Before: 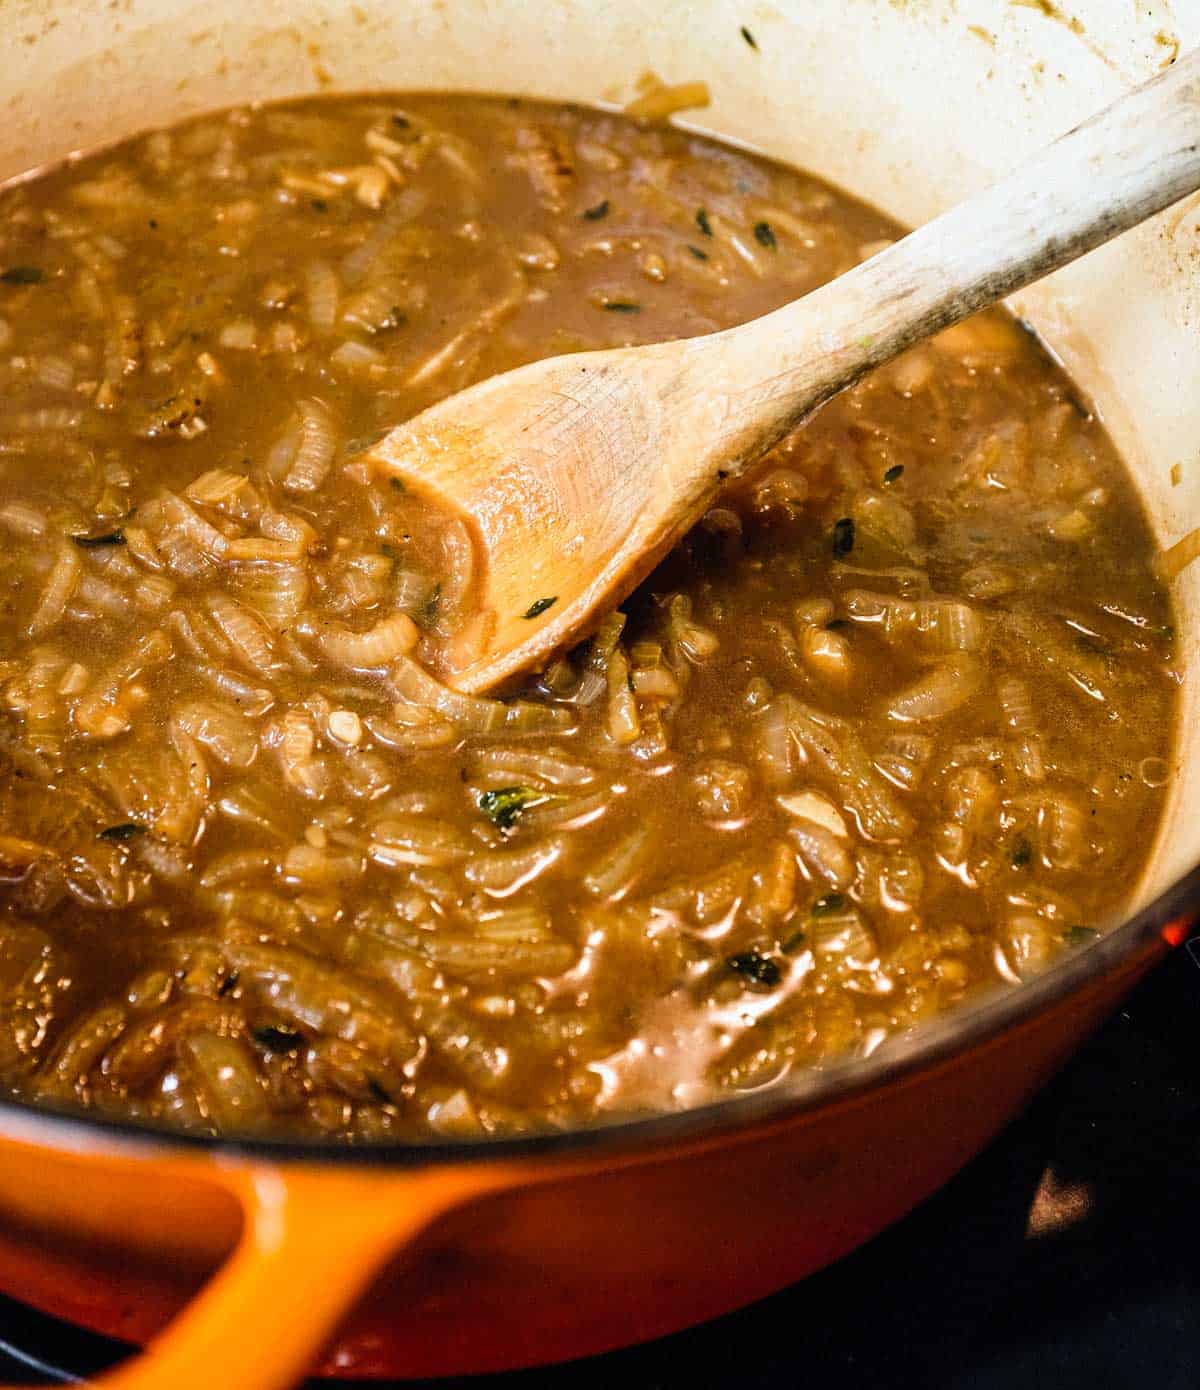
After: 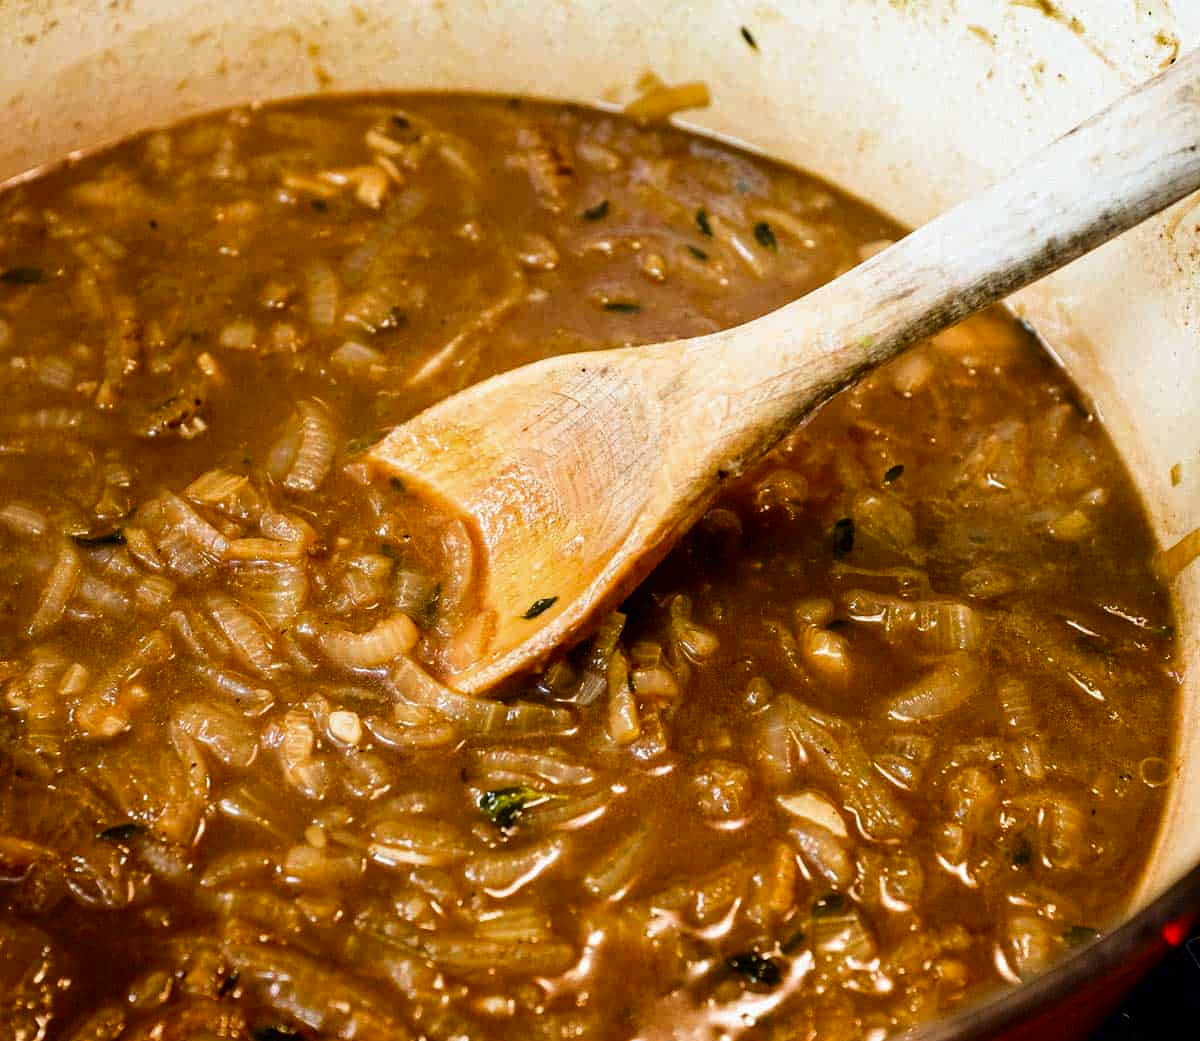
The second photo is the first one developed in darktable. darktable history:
contrast brightness saturation: contrast 0.07, brightness -0.13, saturation 0.06
crop: bottom 24.967%
